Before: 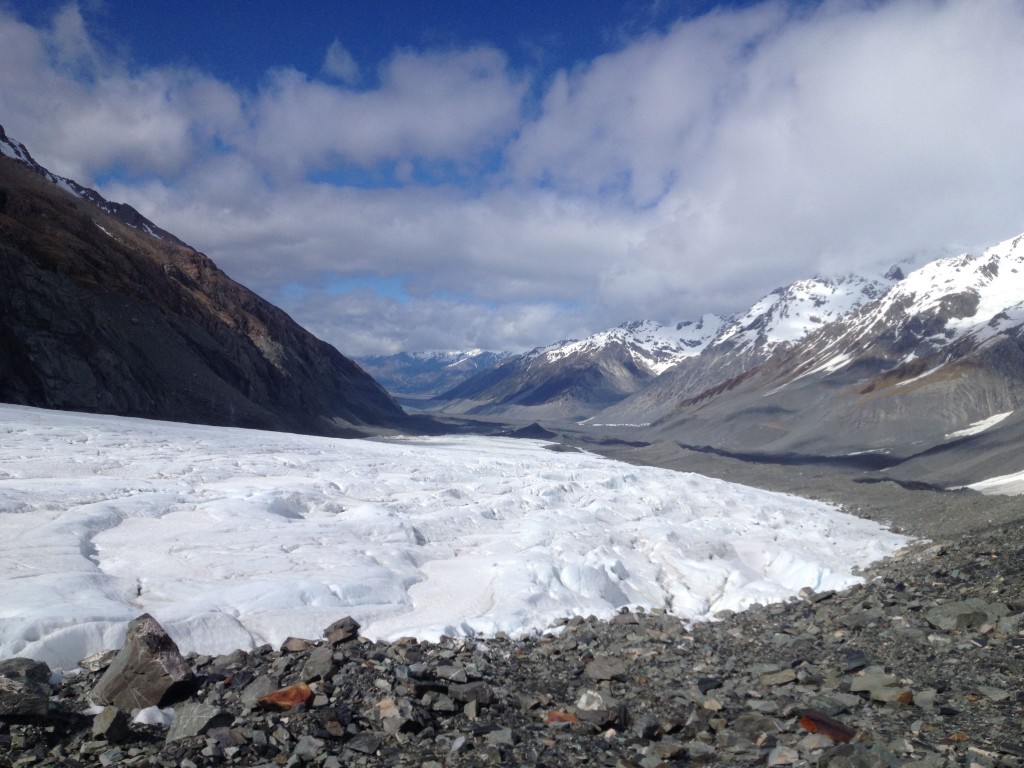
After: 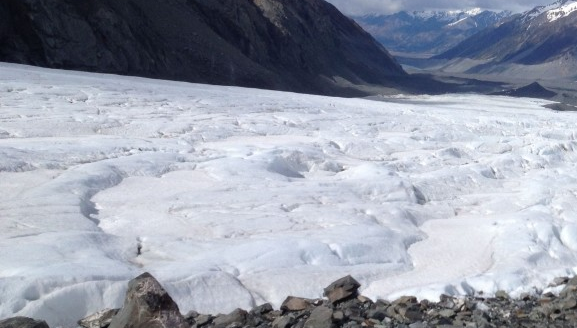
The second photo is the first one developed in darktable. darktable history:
crop: top 44.425%, right 43.584%, bottom 12.865%
